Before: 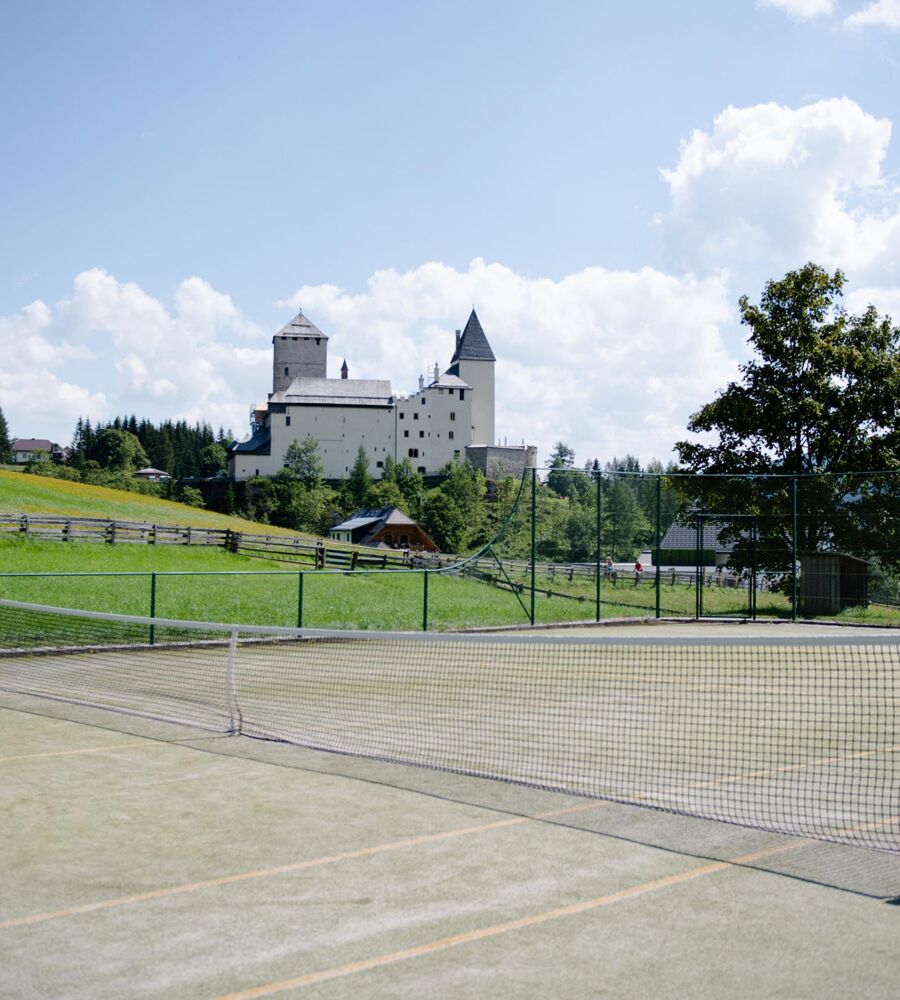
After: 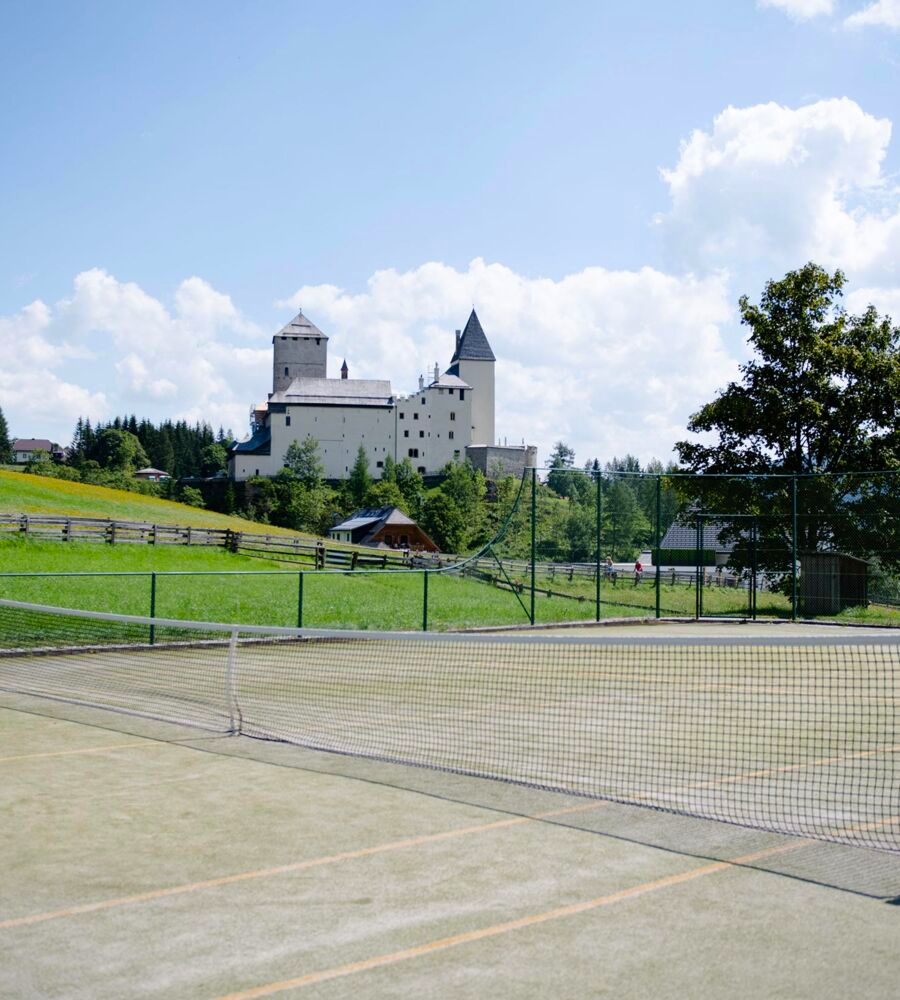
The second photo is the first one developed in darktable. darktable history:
contrast brightness saturation: saturation 0.18
contrast equalizer: y [[0.5 ×6], [0.5 ×6], [0.5, 0.5, 0.501, 0.545, 0.707, 0.863], [0 ×6], [0 ×6]]
